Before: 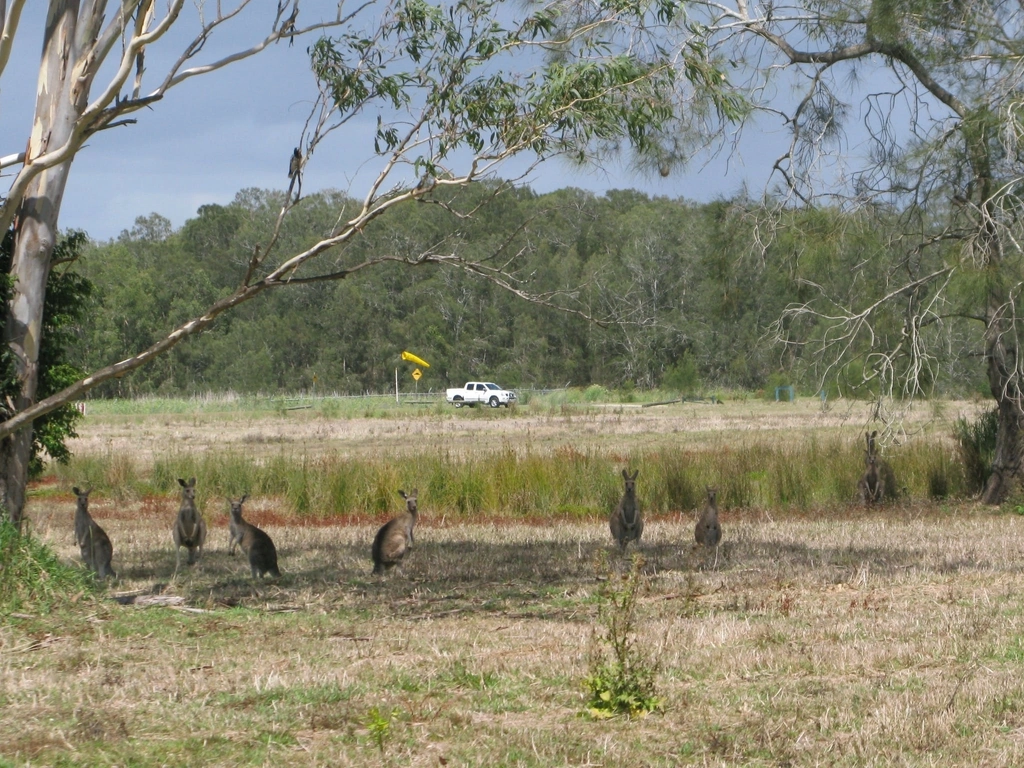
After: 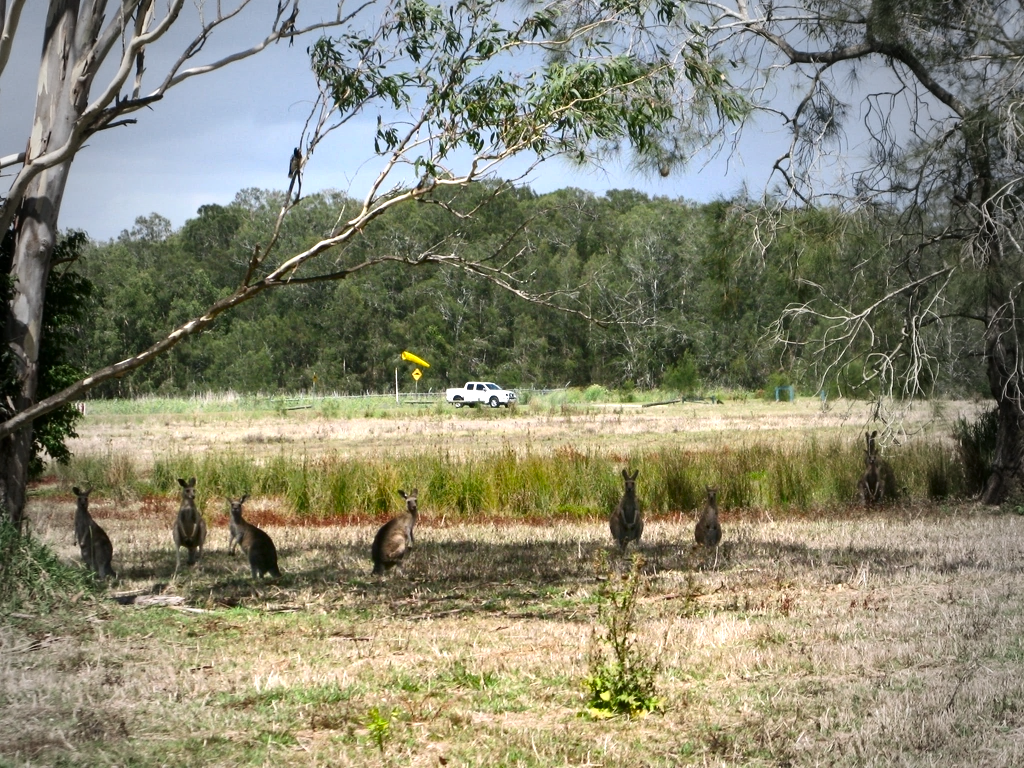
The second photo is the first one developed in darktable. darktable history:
exposure: black level correction 0, exposure 0.7 EV, compensate highlight preservation false
vignetting: fall-off start 64.63%, center (-0.034, 0.148), width/height ratio 0.881
contrast brightness saturation: contrast 0.19, brightness -0.24, saturation 0.11
